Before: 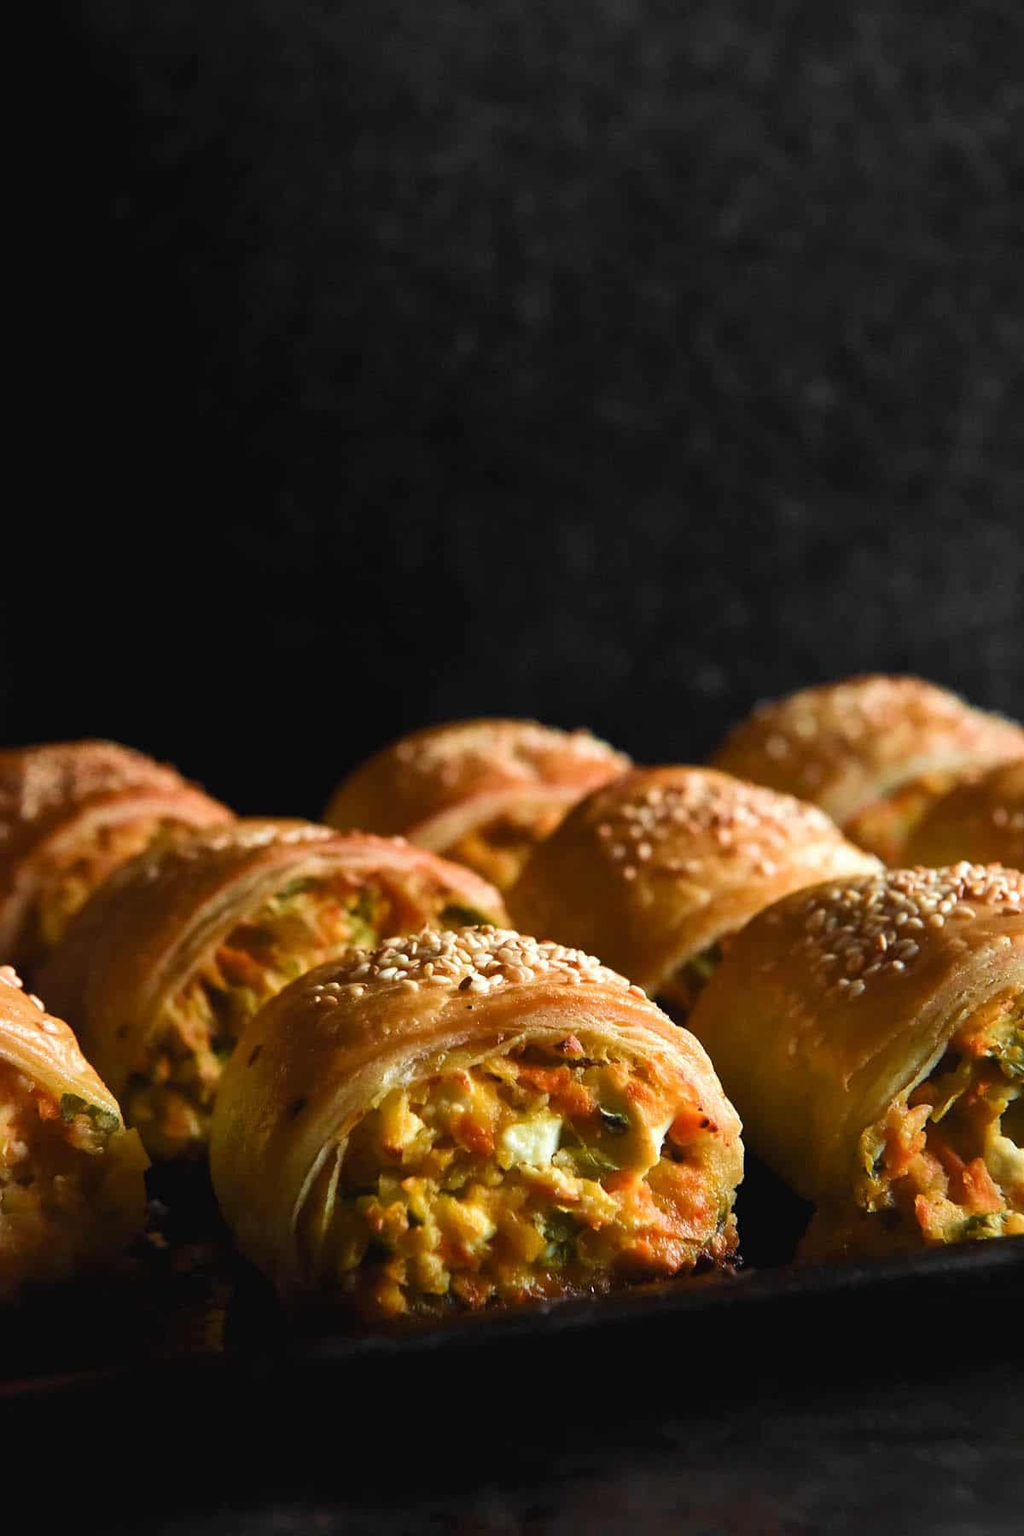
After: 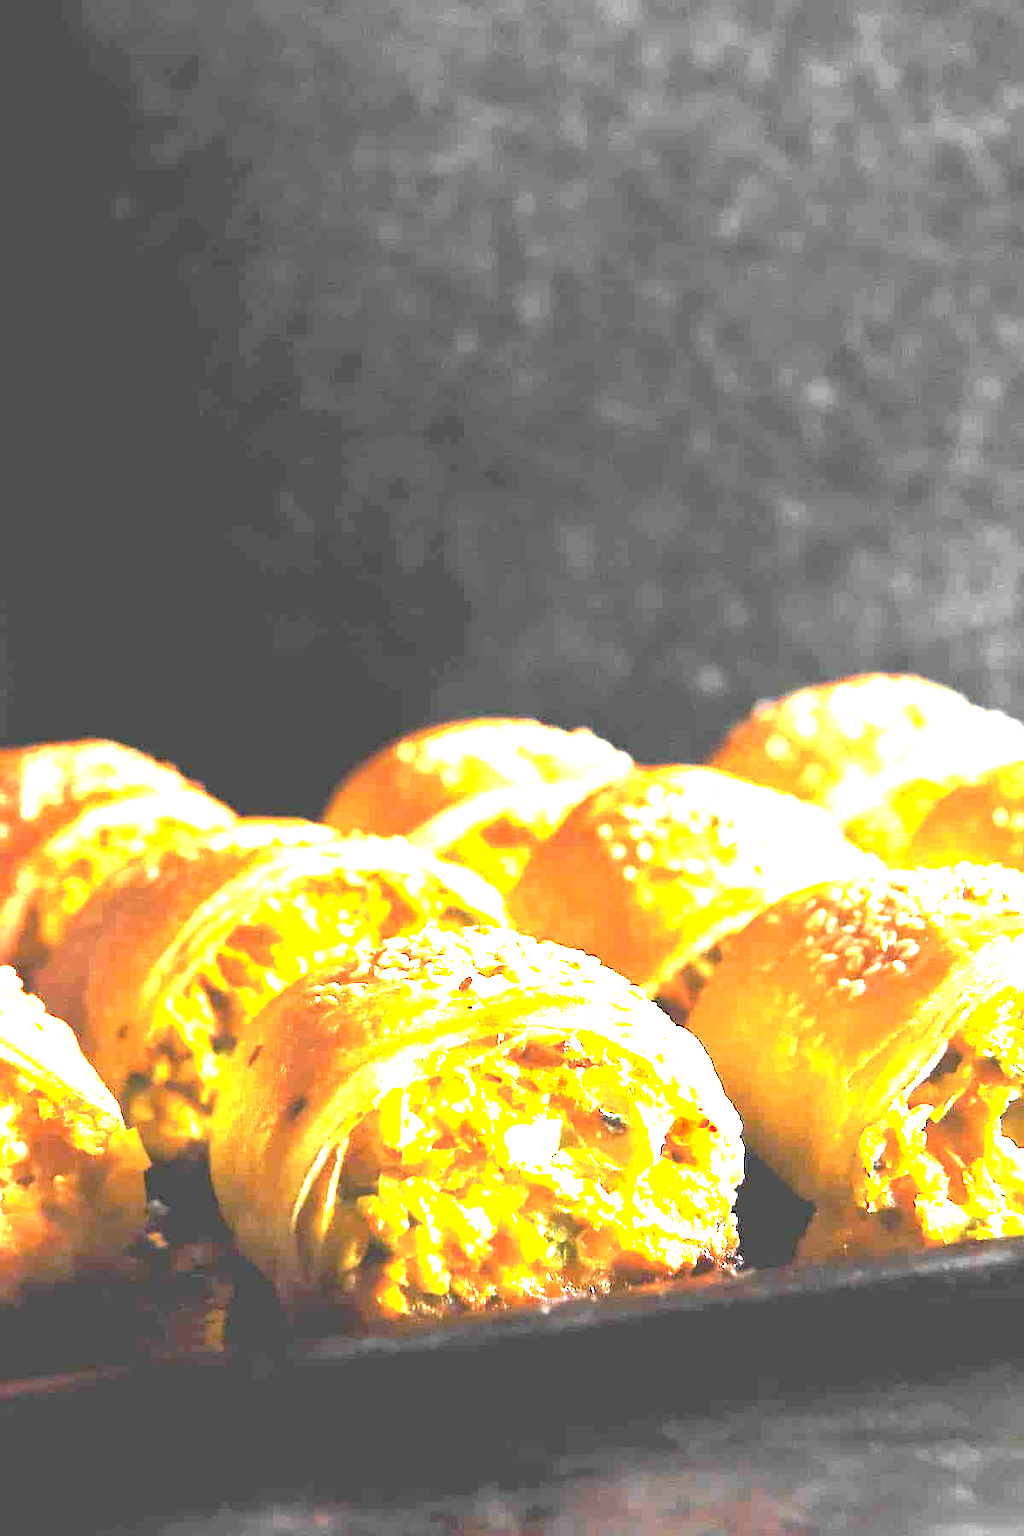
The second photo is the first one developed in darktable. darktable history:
exposure: black level correction 0, exposure 4.069 EV, compensate exposure bias true, compensate highlight preservation false
tone curve: curves: ch0 [(0, 0) (0.003, 0.005) (0.011, 0.016) (0.025, 0.036) (0.044, 0.071) (0.069, 0.112) (0.1, 0.149) (0.136, 0.187) (0.177, 0.228) (0.224, 0.272) (0.277, 0.32) (0.335, 0.374) (0.399, 0.429) (0.468, 0.479) (0.543, 0.538) (0.623, 0.609) (0.709, 0.697) (0.801, 0.789) (0.898, 0.876) (1, 1)], preserve colors none
